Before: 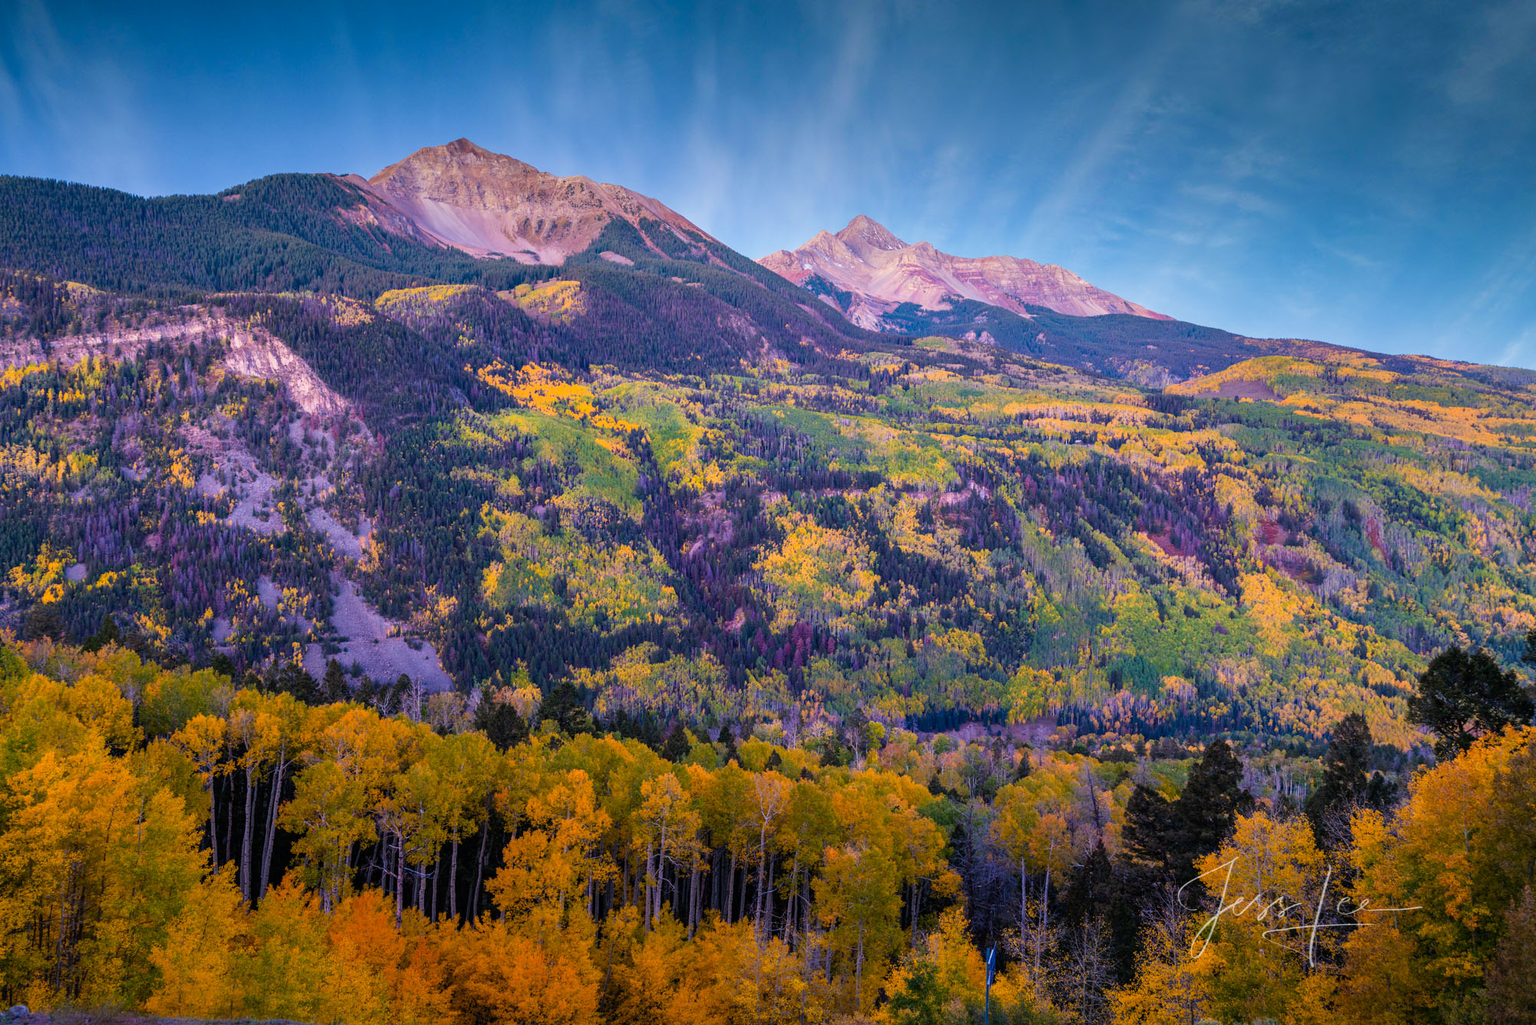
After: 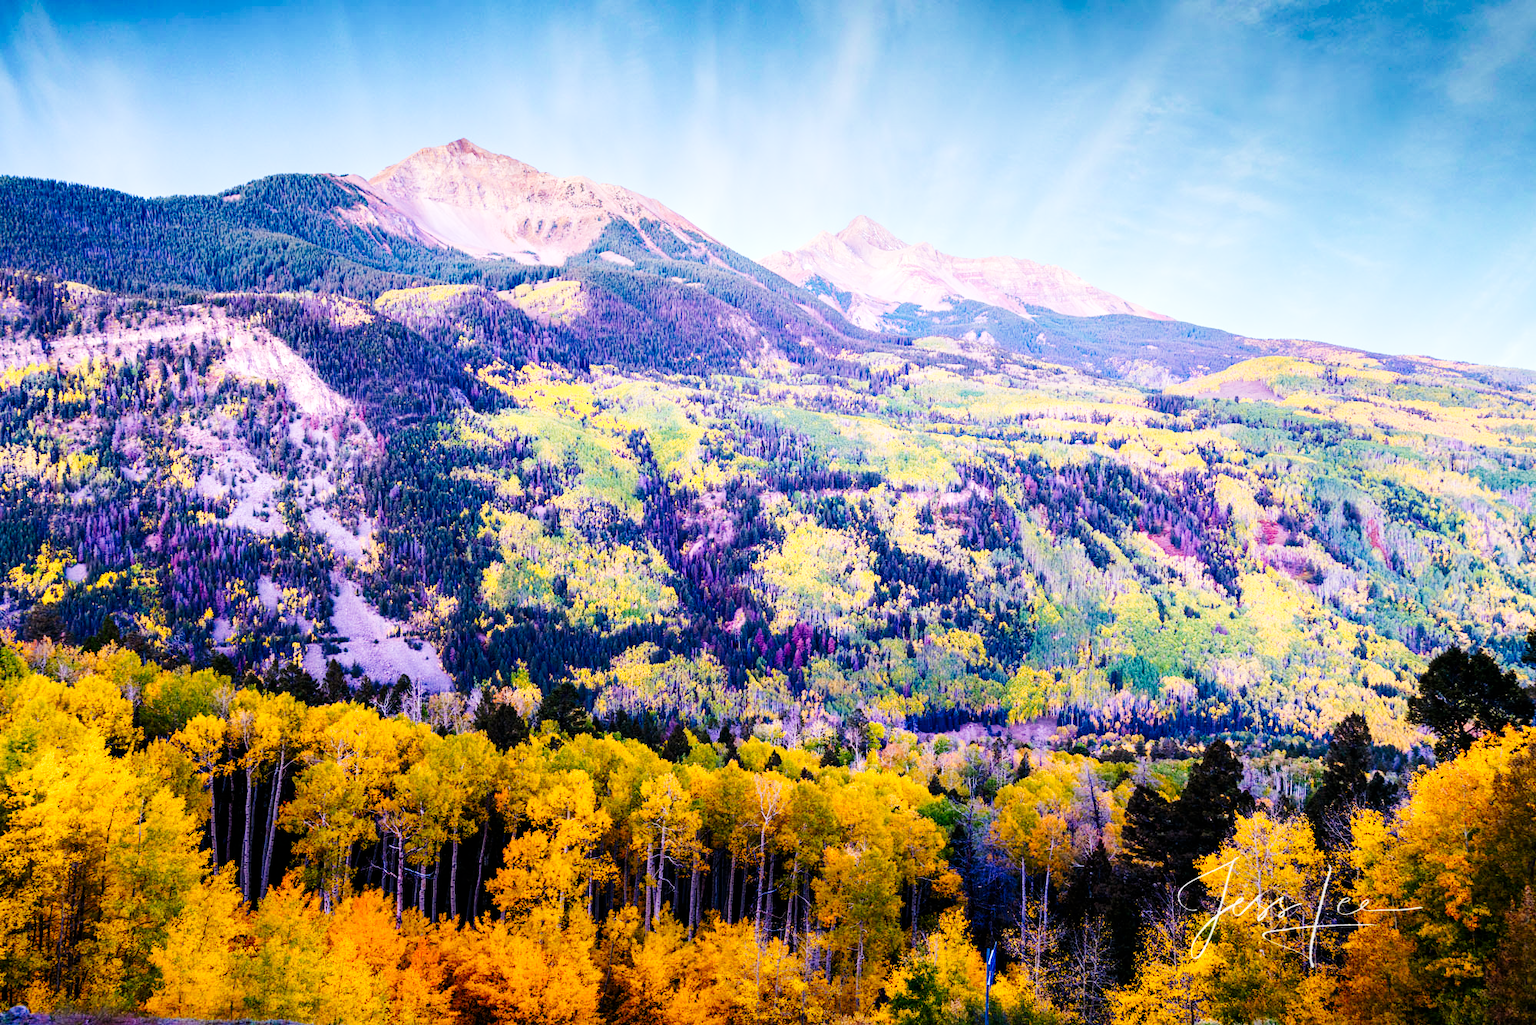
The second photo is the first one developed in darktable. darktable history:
tone equalizer: -8 EV 0.001 EV, -7 EV -0.001 EV, -6 EV 0.002 EV, -5 EV -0.023 EV, -4 EV -0.138 EV, -3 EV -0.182 EV, -2 EV 0.254 EV, -1 EV 0.726 EV, +0 EV 0.475 EV
tone curve: curves: ch0 [(0, 0) (0.004, 0) (0.133, 0.071) (0.325, 0.456) (0.832, 0.957) (1, 1)], preserve colors none
